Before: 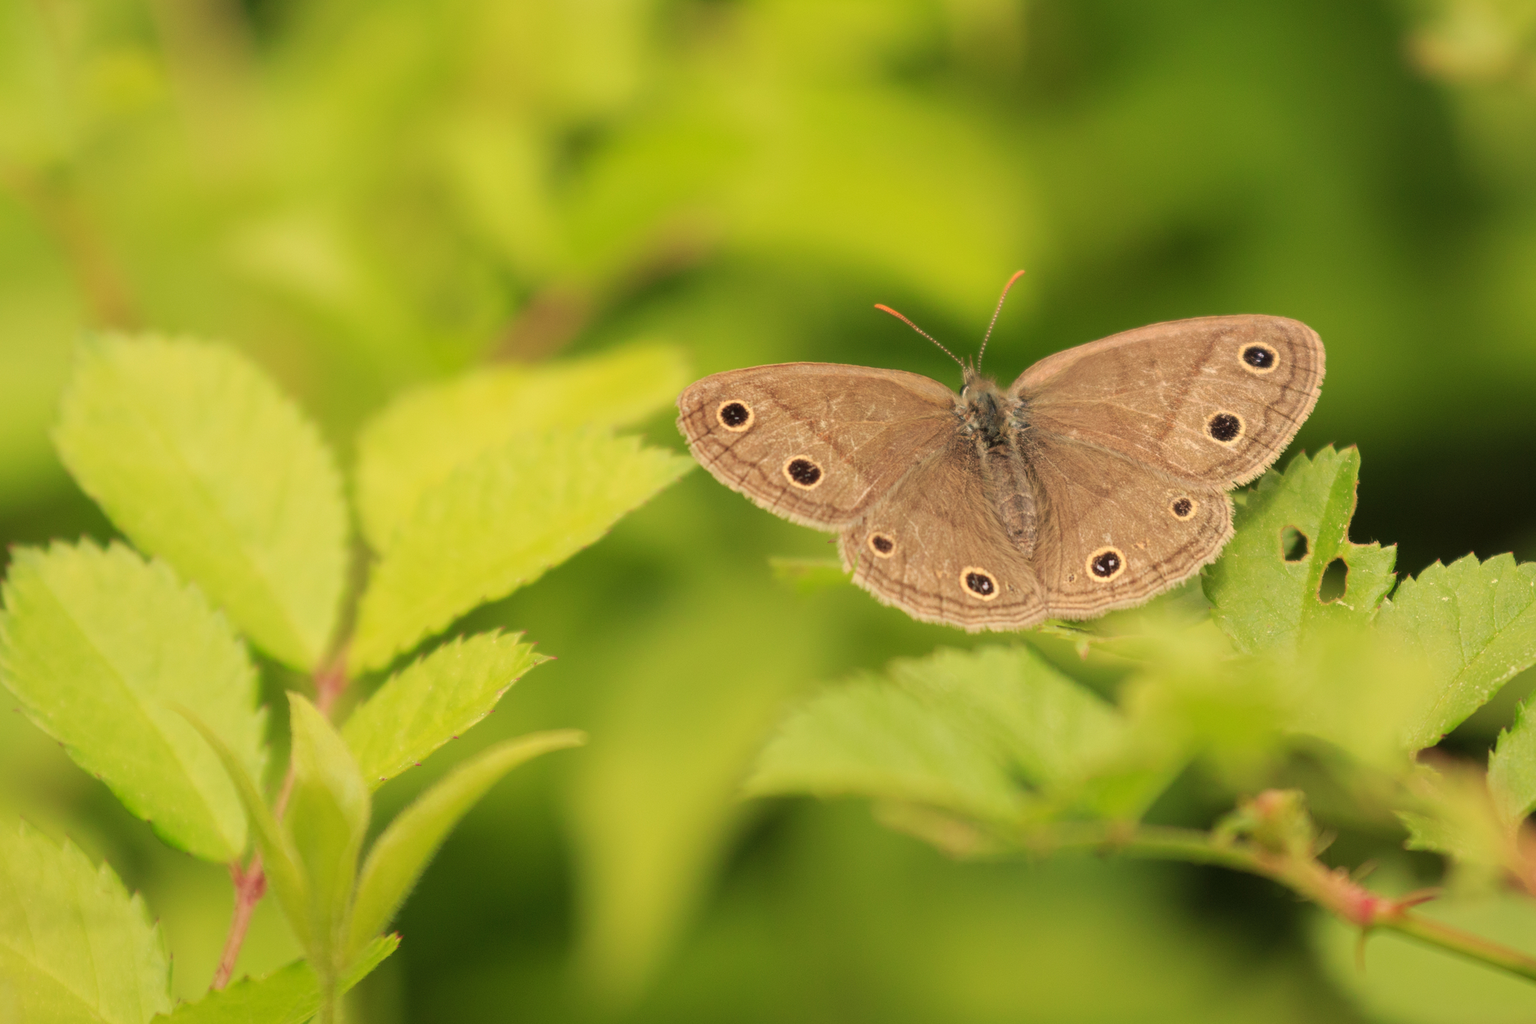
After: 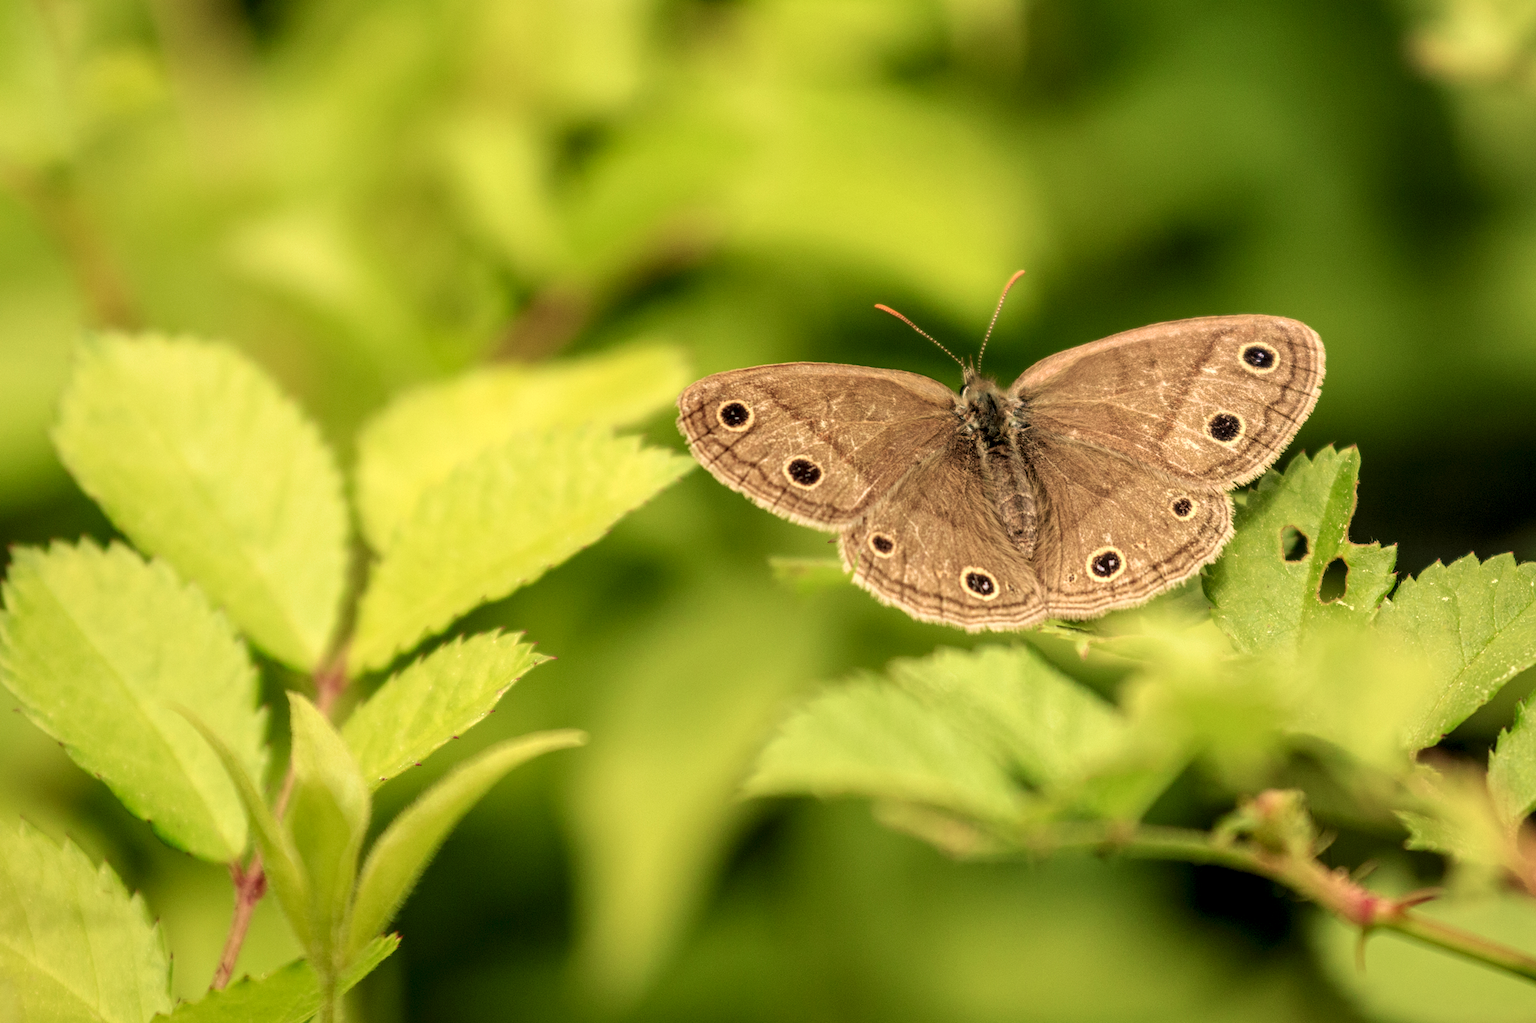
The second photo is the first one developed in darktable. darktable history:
velvia: on, module defaults
local contrast: highlights 3%, shadows 1%, detail 181%
levels: levels [0.026, 0.507, 0.987]
